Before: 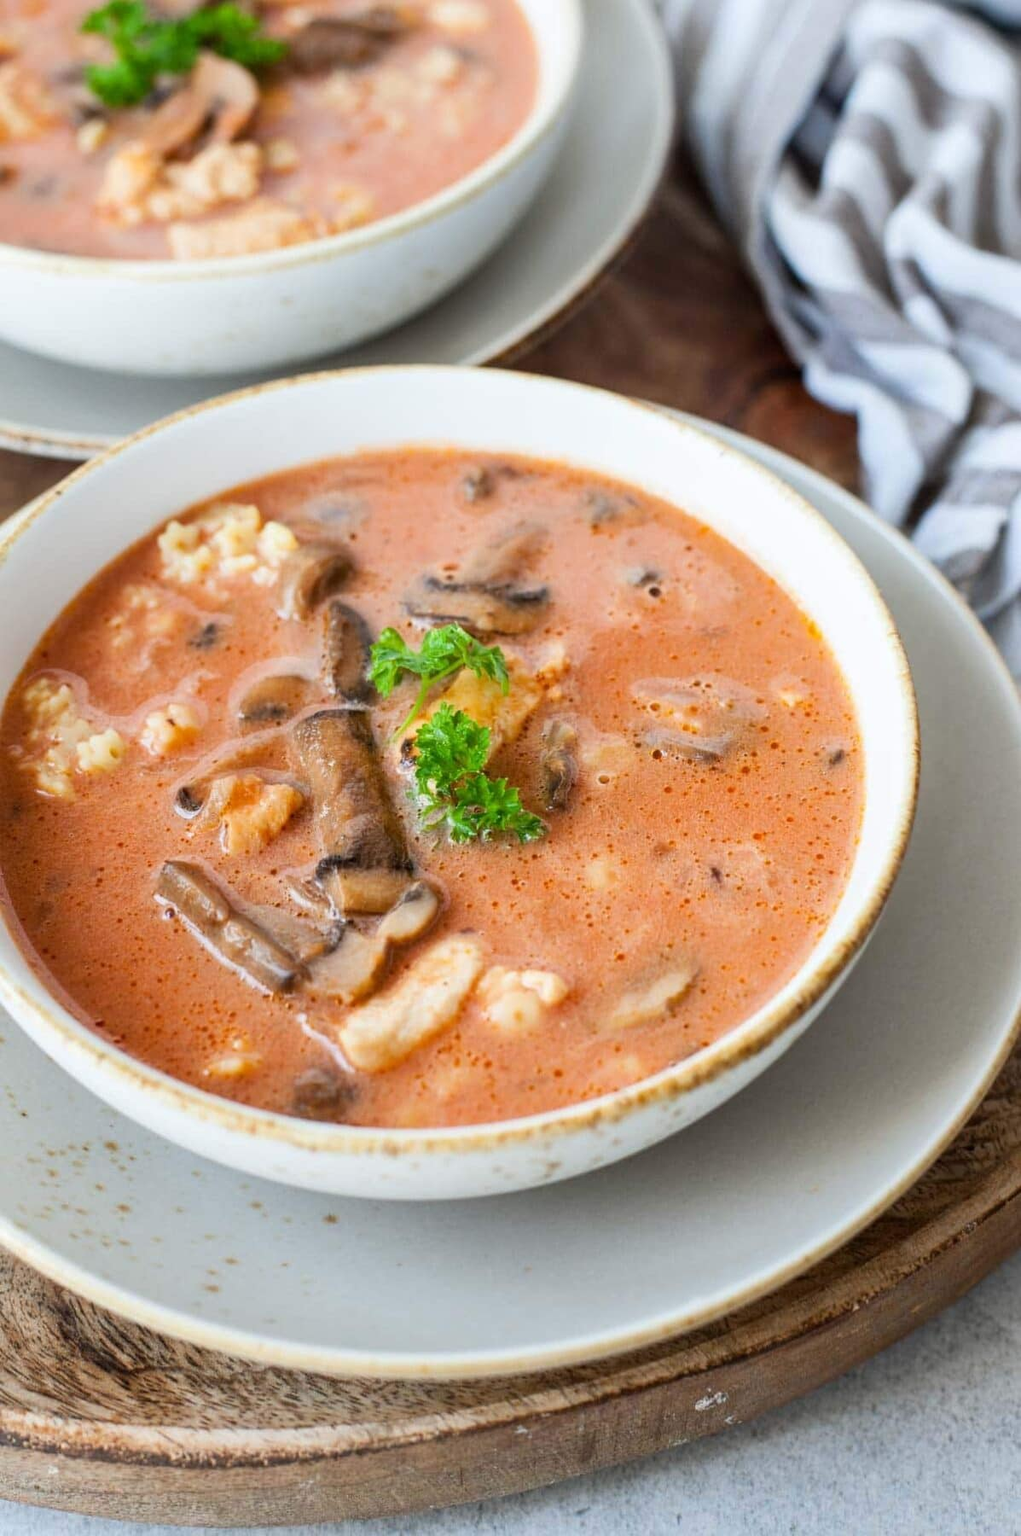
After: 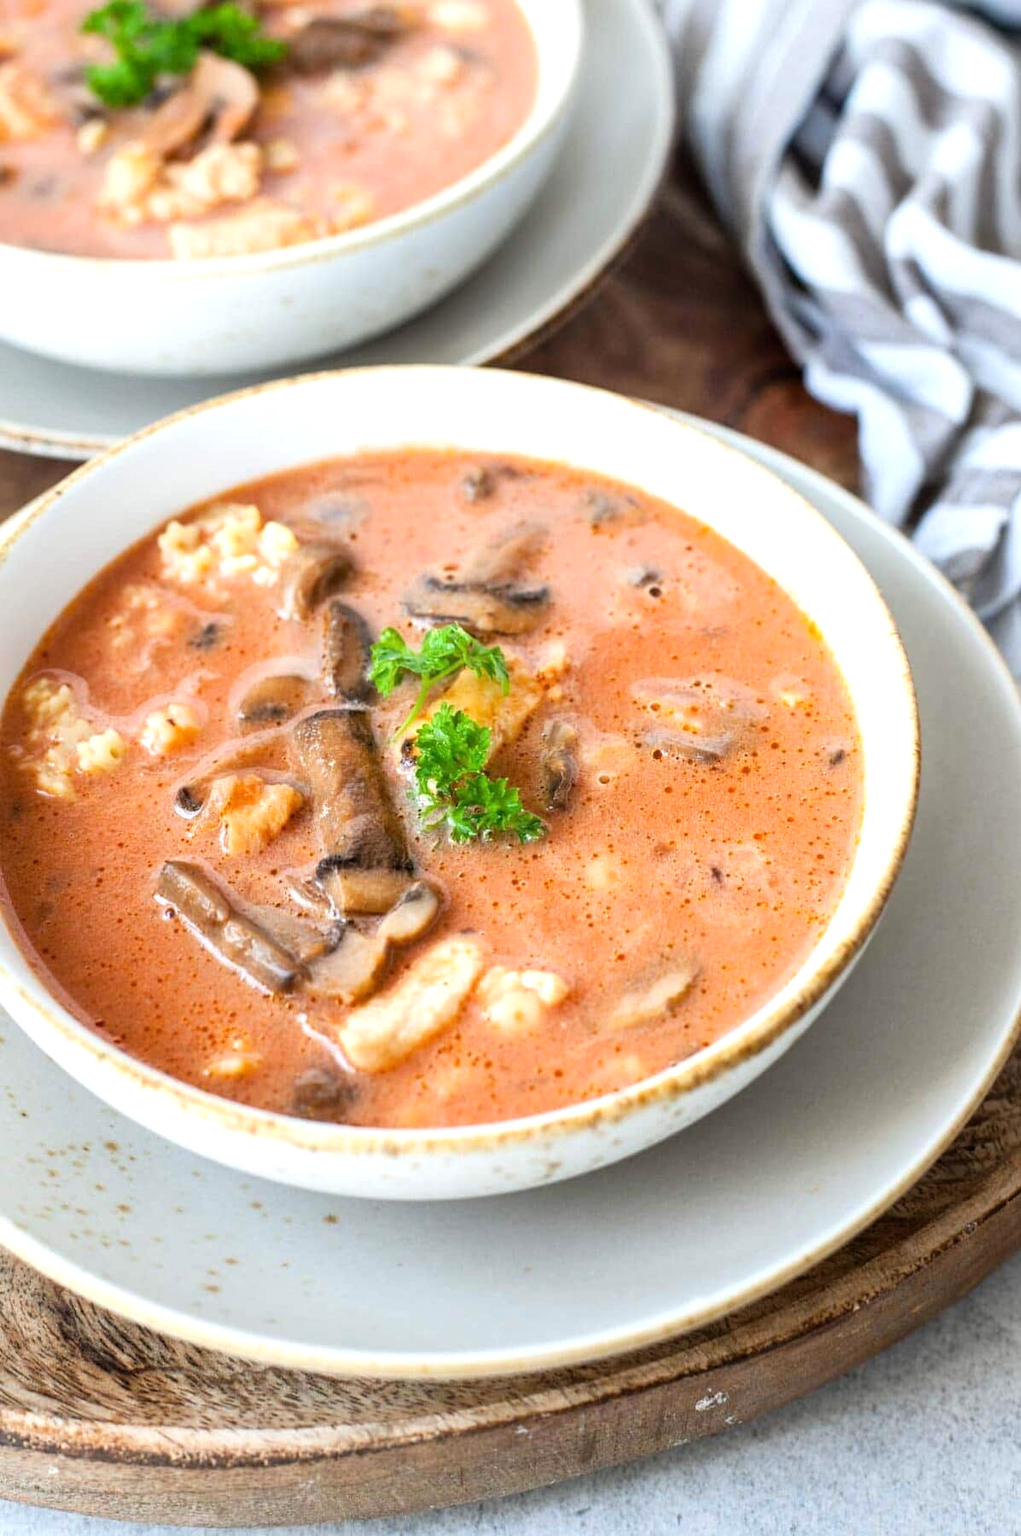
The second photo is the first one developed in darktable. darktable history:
tone equalizer: -8 EV -0.406 EV, -7 EV -0.371 EV, -6 EV -0.311 EV, -5 EV -0.201 EV, -3 EV 0.232 EV, -2 EV 0.35 EV, -1 EV 0.38 EV, +0 EV 0.413 EV
